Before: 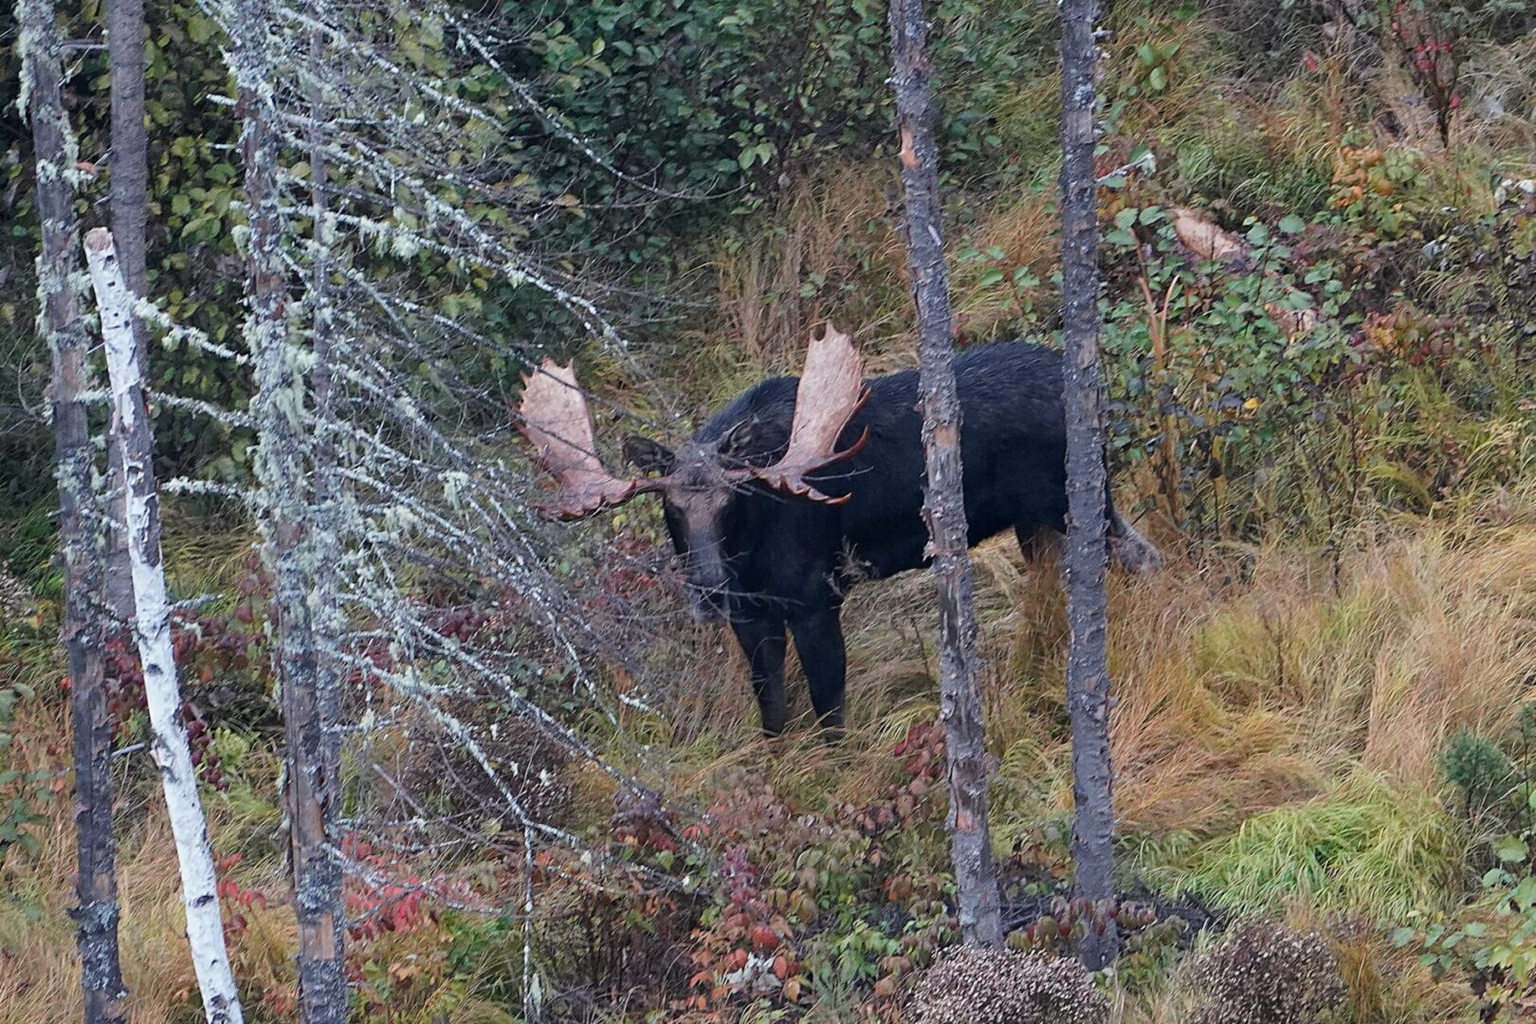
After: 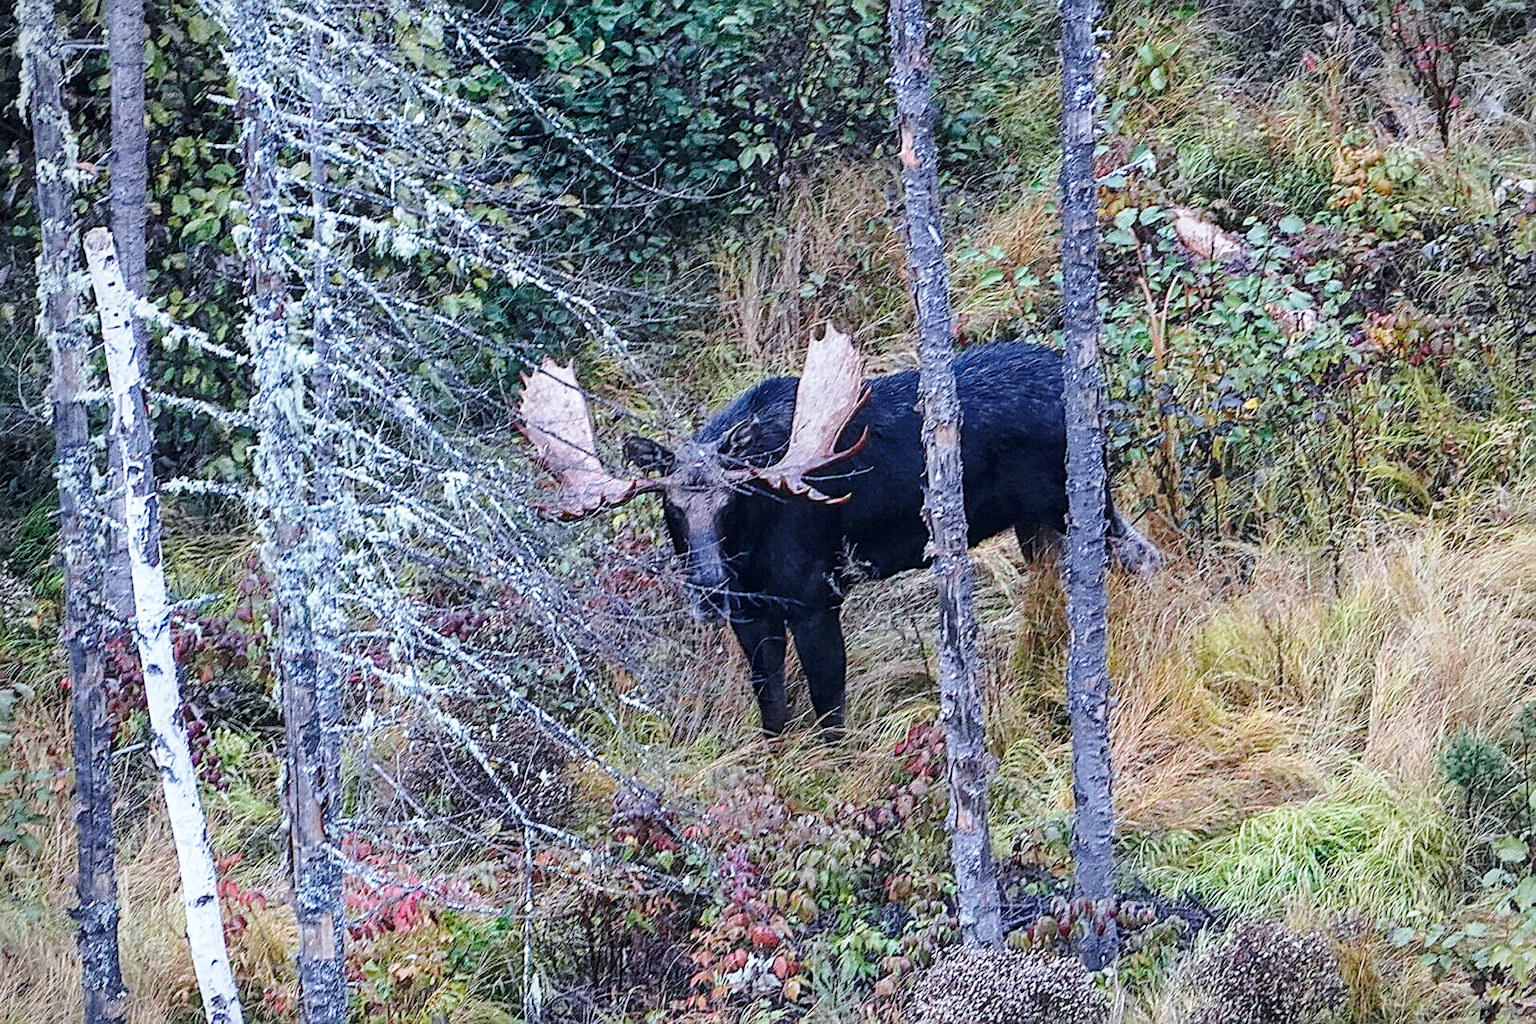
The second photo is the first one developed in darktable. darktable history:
vignetting: fall-off radius 93.87%
local contrast: on, module defaults
base curve: curves: ch0 [(0, 0) (0.028, 0.03) (0.121, 0.232) (0.46, 0.748) (0.859, 0.968) (1, 1)], preserve colors none
sharpen: on, module defaults
tone equalizer: -8 EV -0.55 EV
white balance: red 0.931, blue 1.11
